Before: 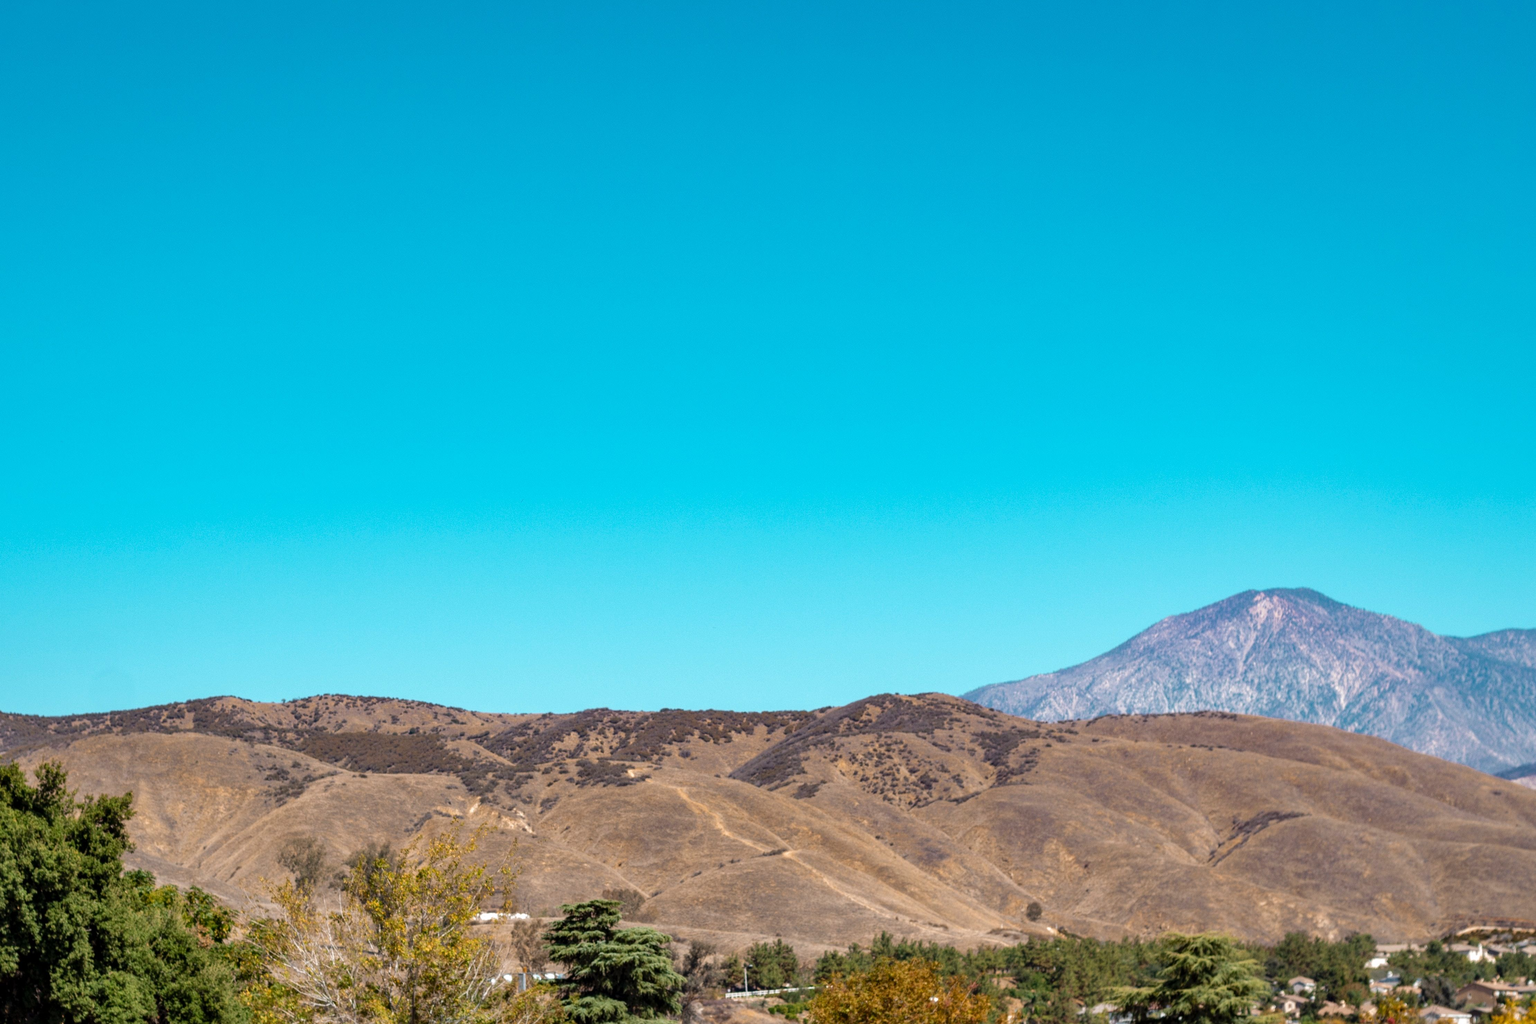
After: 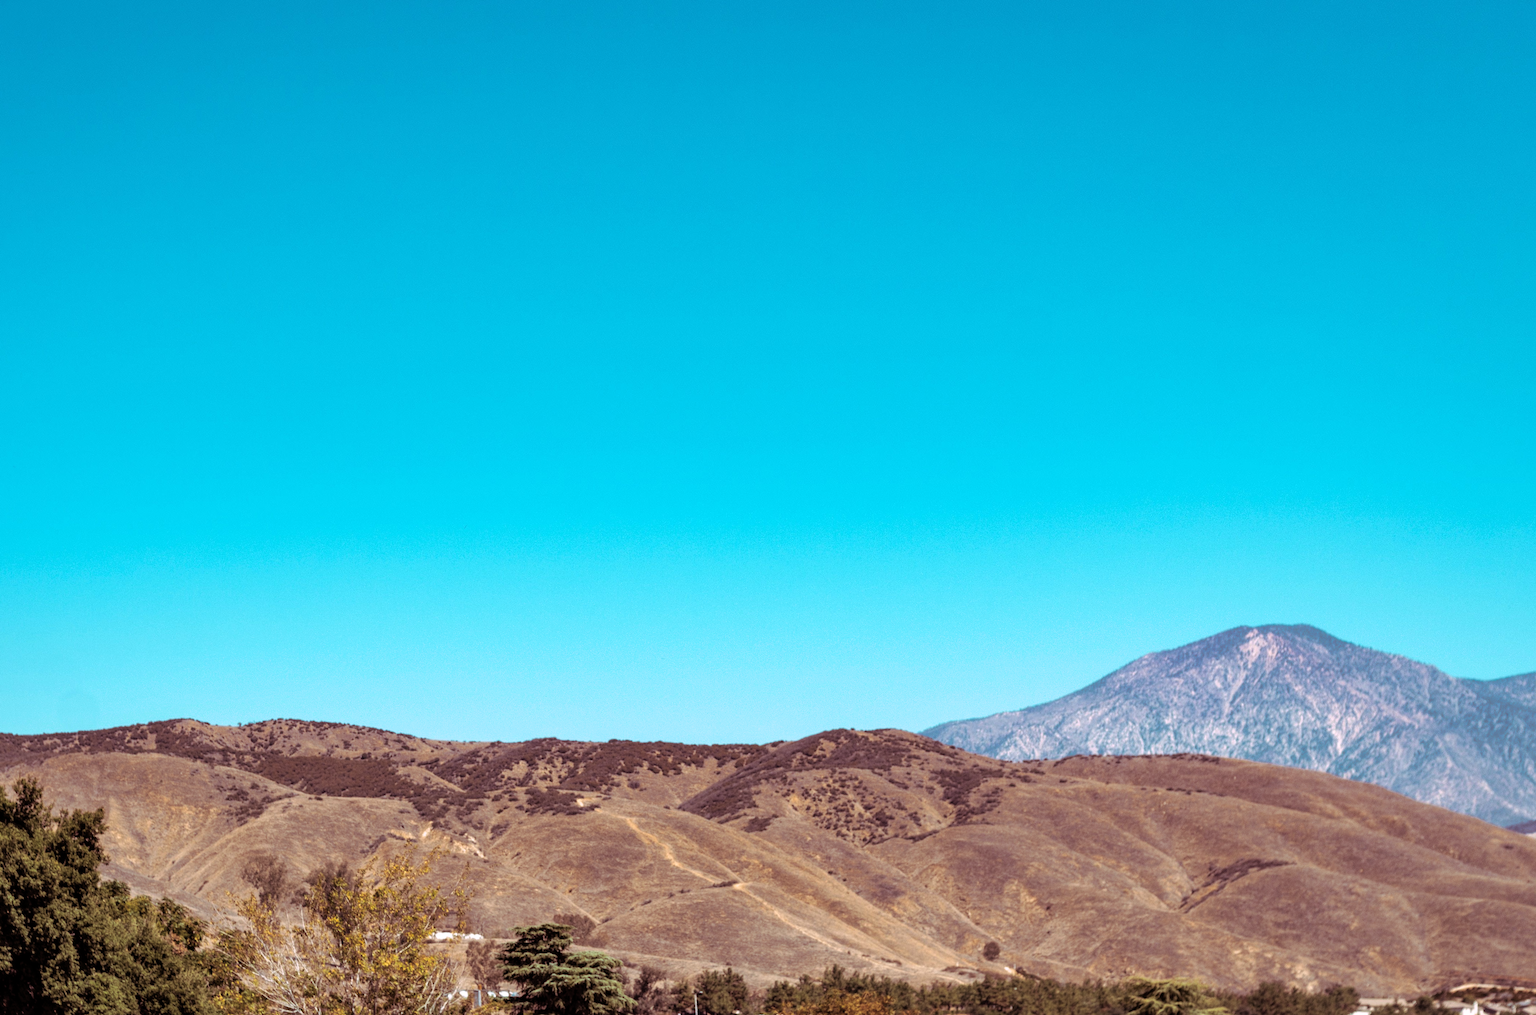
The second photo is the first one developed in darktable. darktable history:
split-toning: highlights › hue 298.8°, highlights › saturation 0.73, compress 41.76%
rotate and perspective: rotation 0.062°, lens shift (vertical) 0.115, lens shift (horizontal) -0.133, crop left 0.047, crop right 0.94, crop top 0.061, crop bottom 0.94
rgb curve: curves: ch0 [(0, 0) (0.078, 0.051) (0.929, 0.956) (1, 1)], compensate middle gray true
